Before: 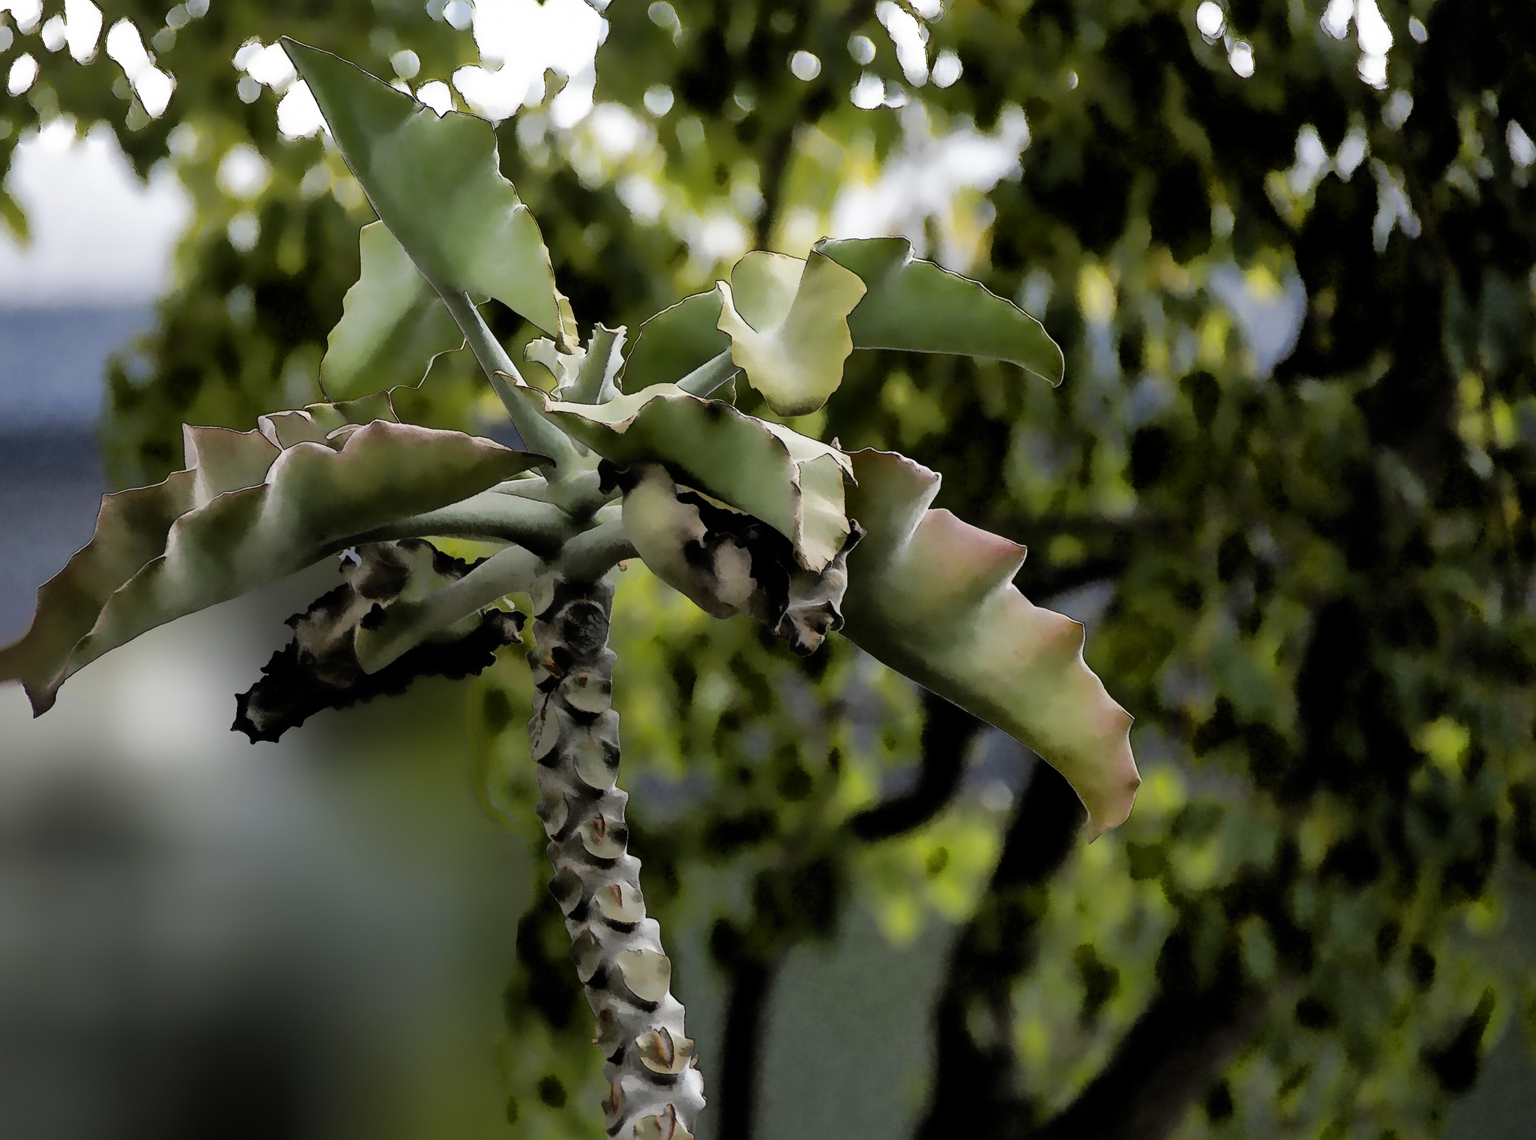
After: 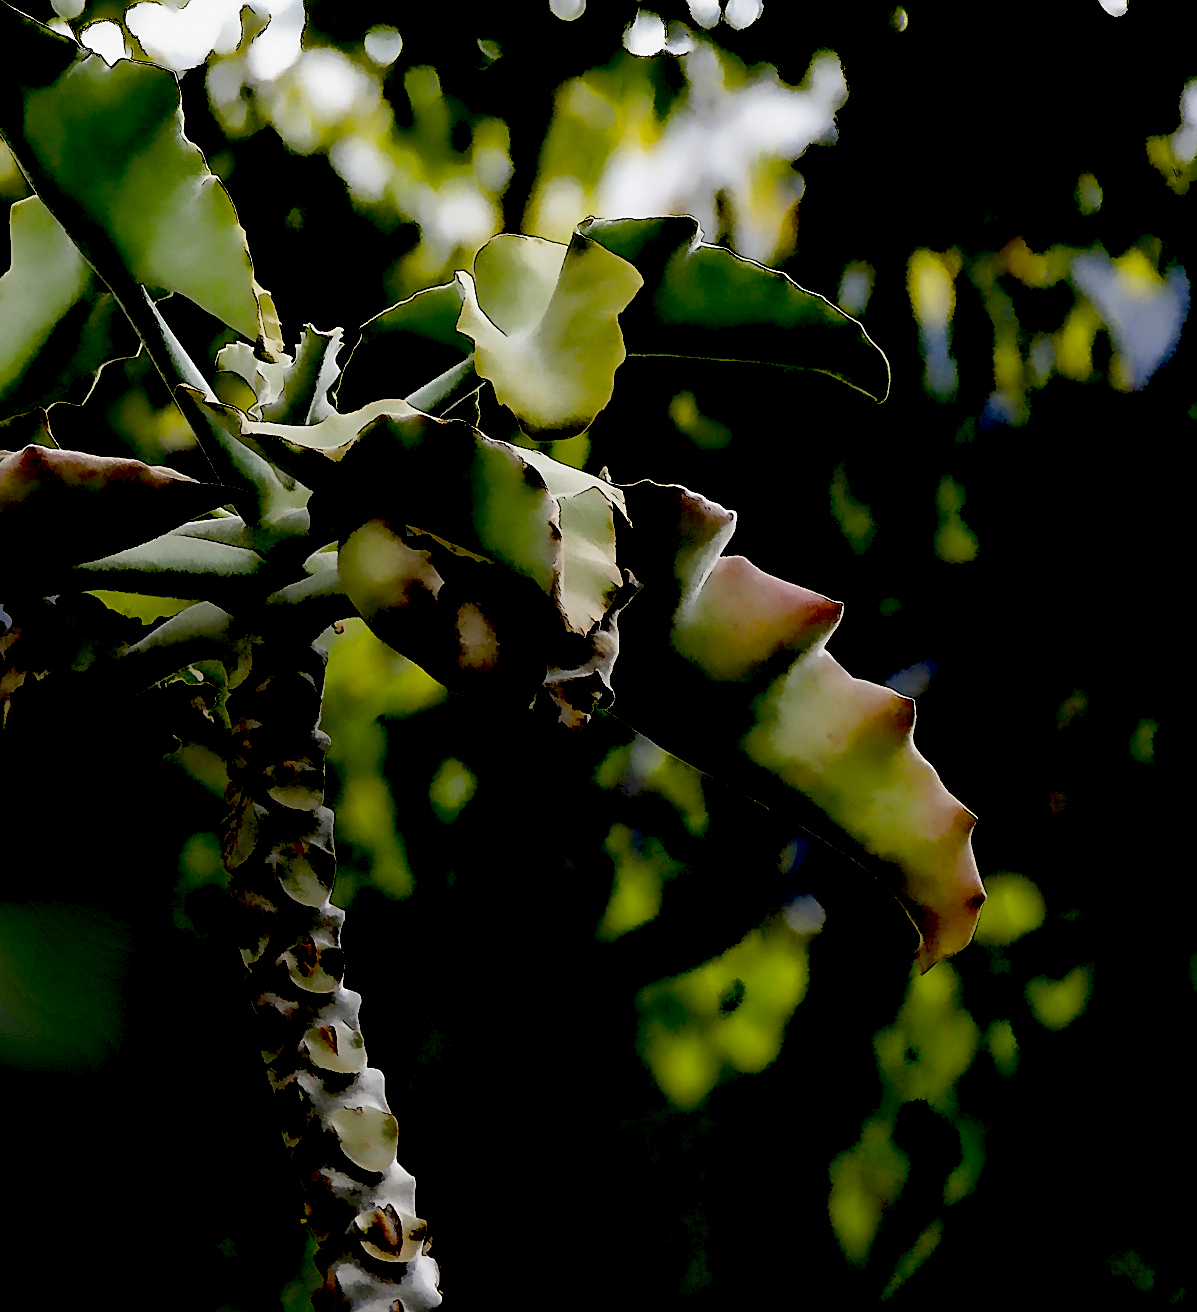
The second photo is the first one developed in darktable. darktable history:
exposure: black level correction 0.1, exposure -0.092 EV, compensate highlight preservation false
sharpen: radius 1.559, amount 0.373, threshold 1.271
crop and rotate: left 22.918%, top 5.629%, right 14.711%, bottom 2.247%
